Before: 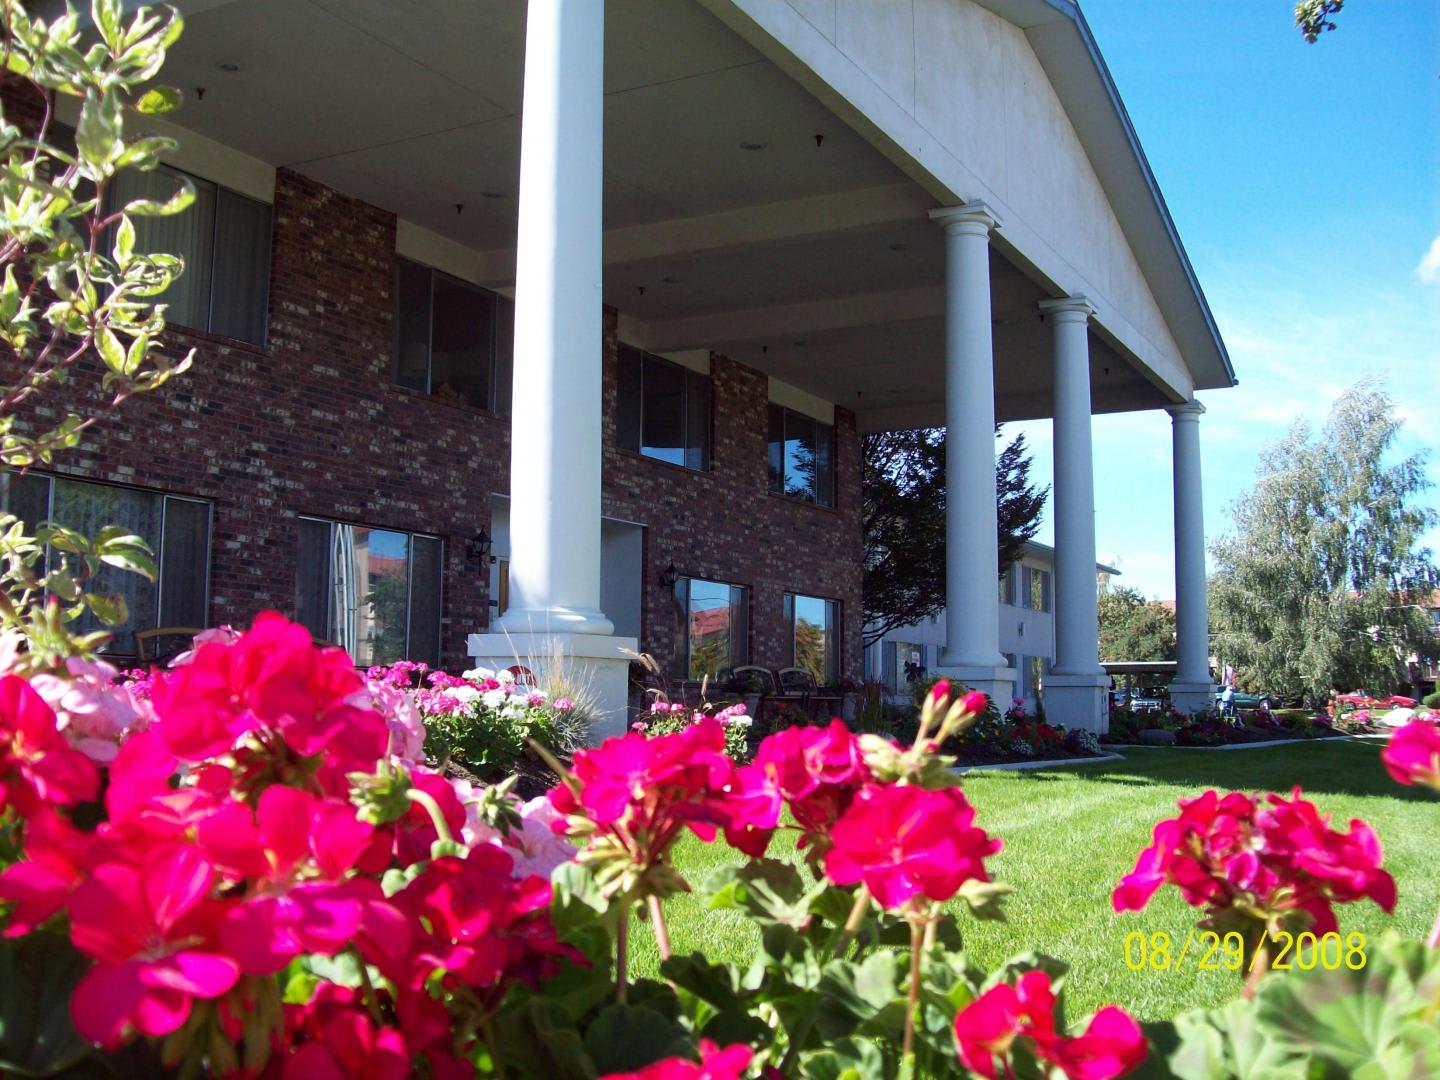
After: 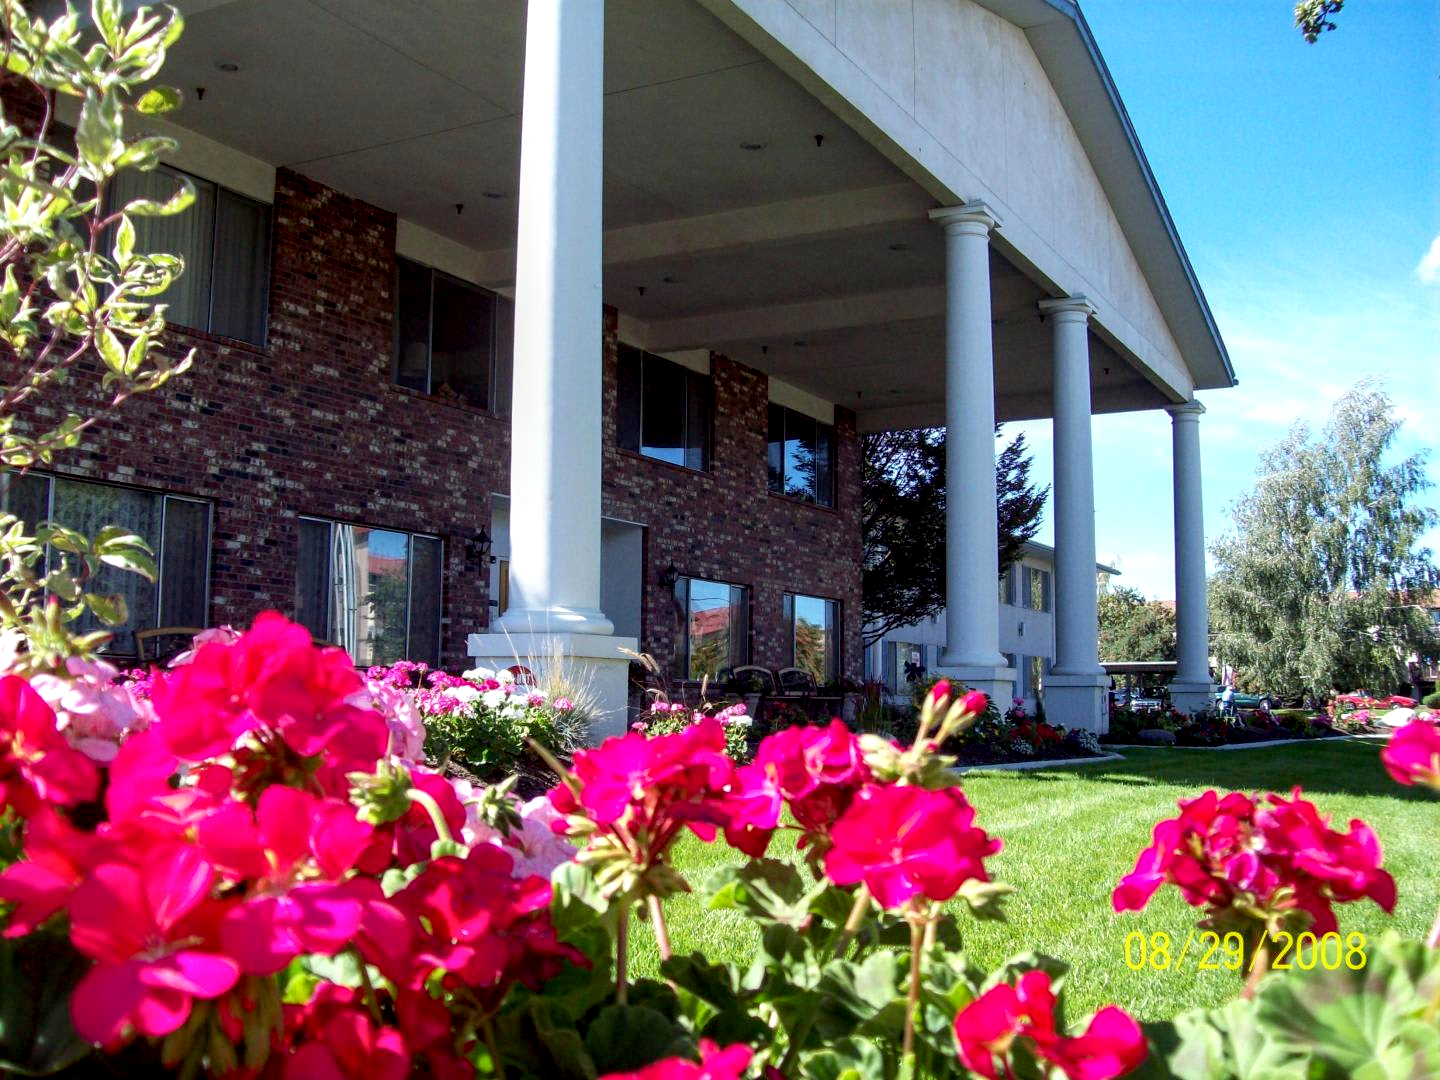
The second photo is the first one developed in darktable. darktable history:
local contrast: on, module defaults
exposure: black level correction 0.007, exposure 0.155 EV, compensate highlight preservation false
